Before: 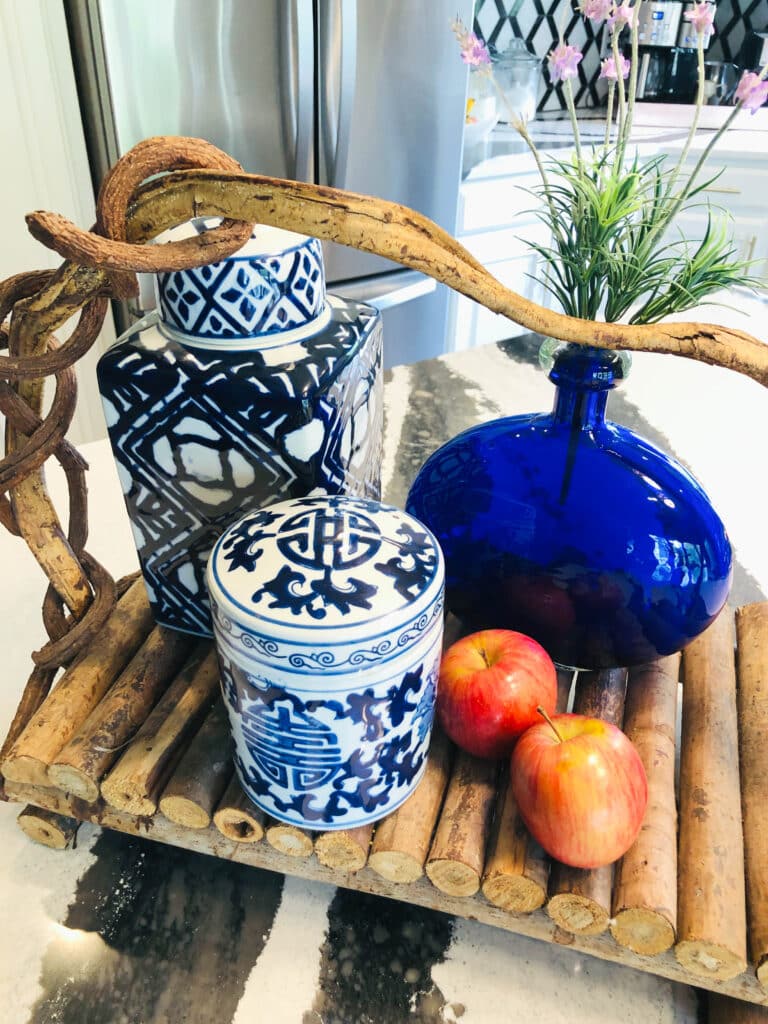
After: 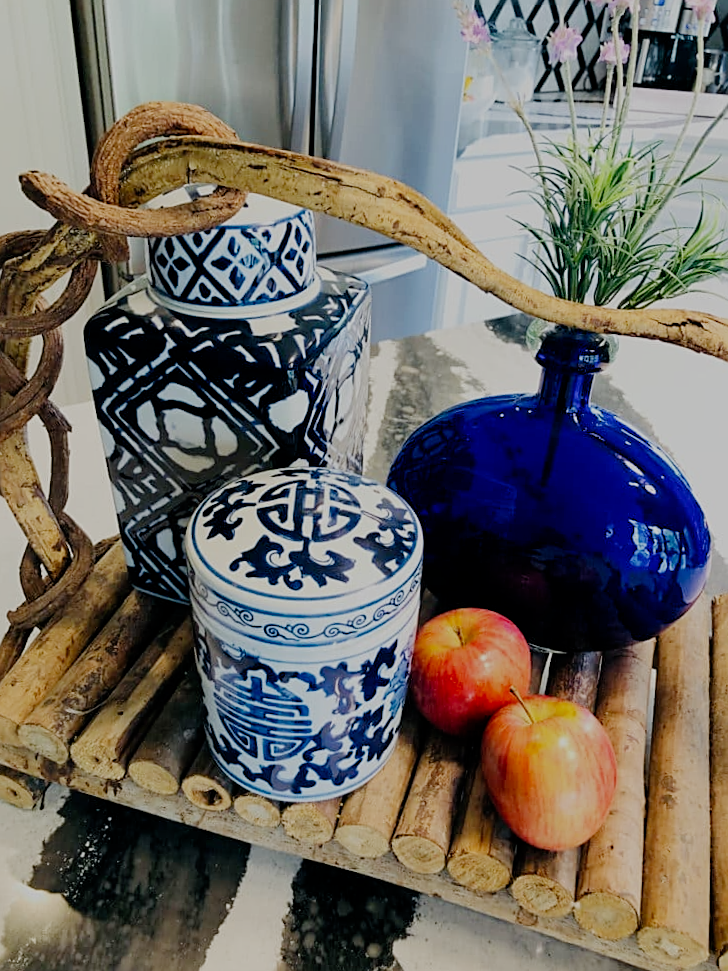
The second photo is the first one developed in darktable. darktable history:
exposure: exposure 0.29 EV, compensate highlight preservation false
filmic rgb: middle gray luminance 30%, black relative exposure -9 EV, white relative exposure 7 EV, threshold 6 EV, target black luminance 0%, hardness 2.94, latitude 2.04%, contrast 0.963, highlights saturation mix 5%, shadows ↔ highlights balance 12.16%, add noise in highlights 0, preserve chrominance no, color science v3 (2019), use custom middle-gray values true, iterations of high-quality reconstruction 0, contrast in highlights soft, enable highlight reconstruction true
crop and rotate: angle -2.38°
sharpen: on, module defaults
